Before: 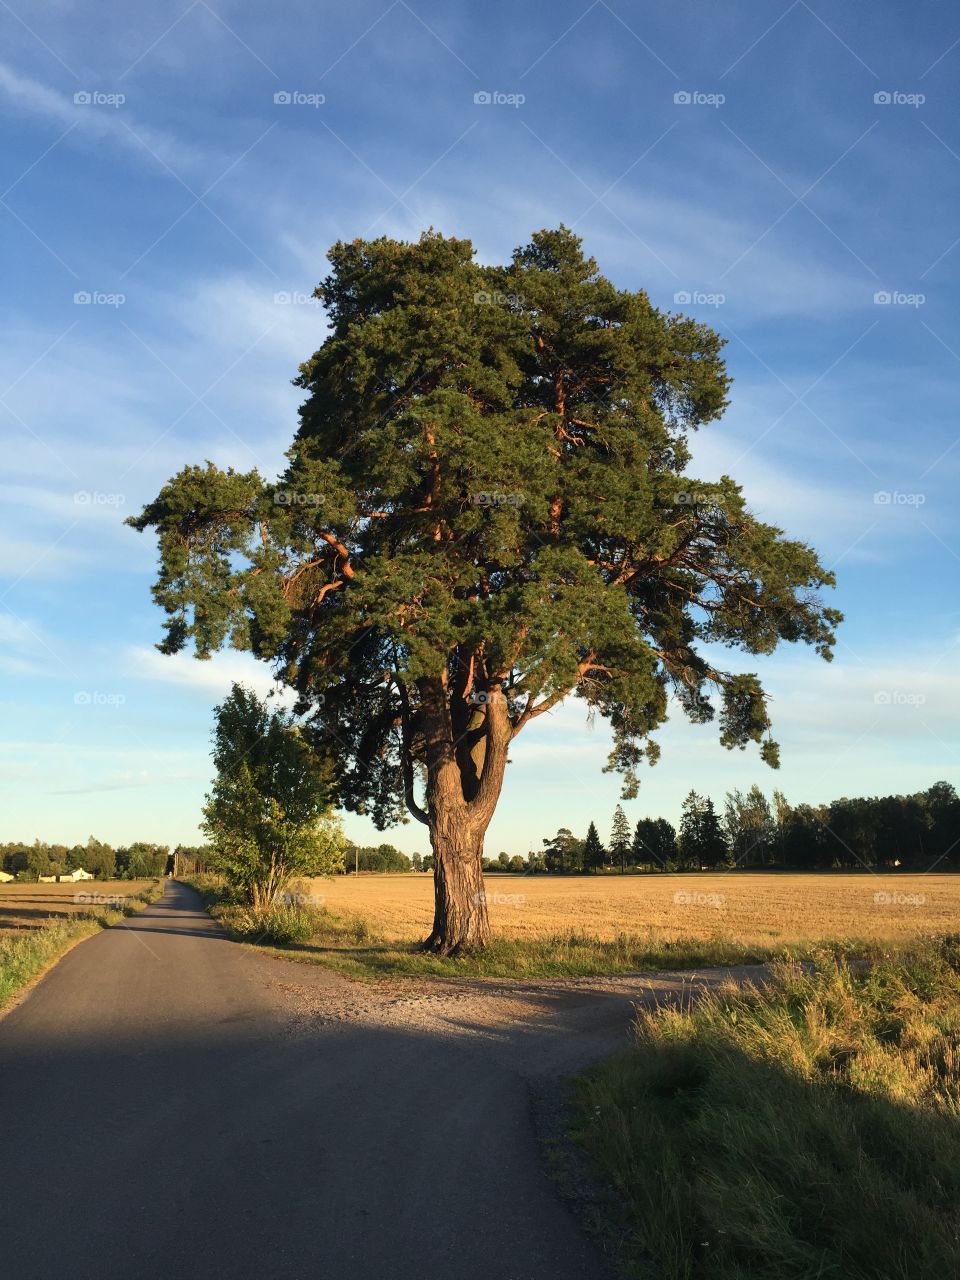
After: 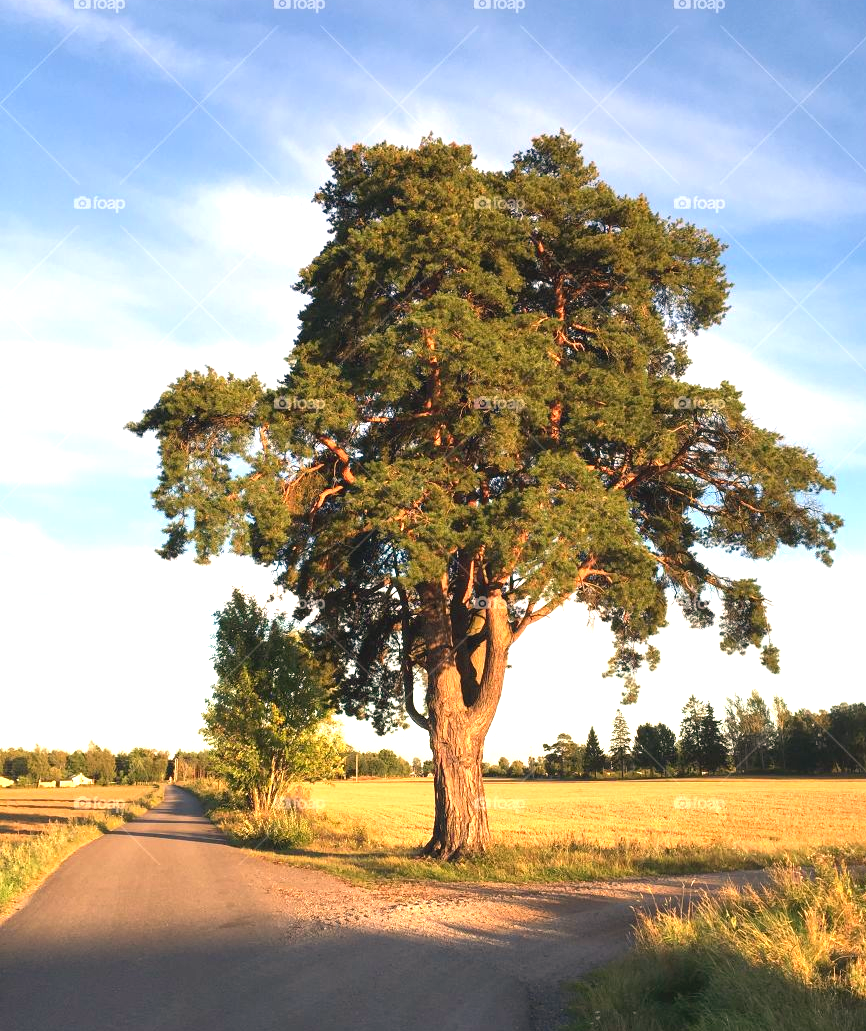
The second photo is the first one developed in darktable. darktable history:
white balance: red 1.127, blue 0.943
contrast brightness saturation: contrast -0.11
exposure: black level correction 0.001, exposure 1.129 EV, compensate exposure bias true, compensate highlight preservation false
crop: top 7.49%, right 9.717%, bottom 11.943%
